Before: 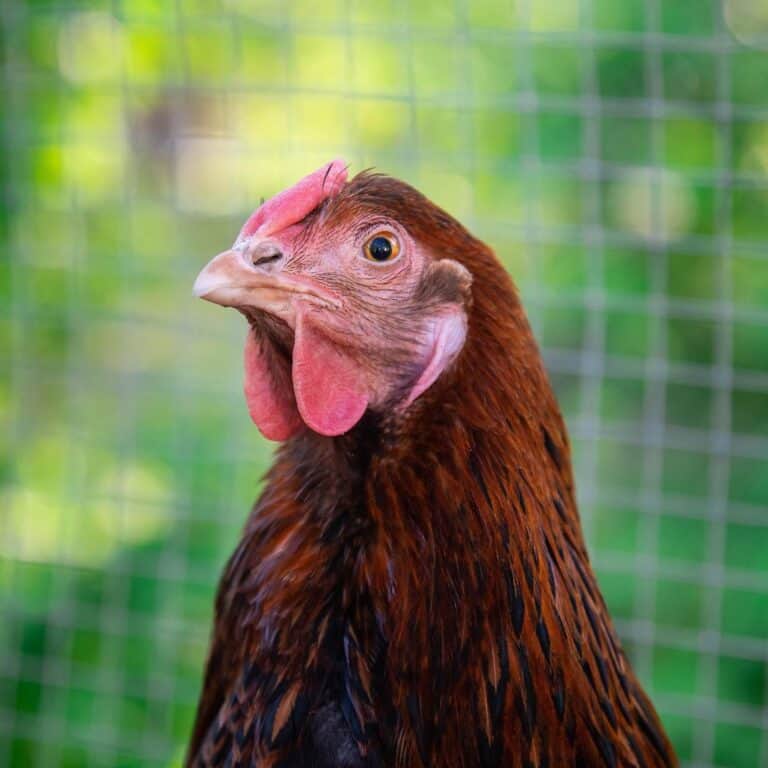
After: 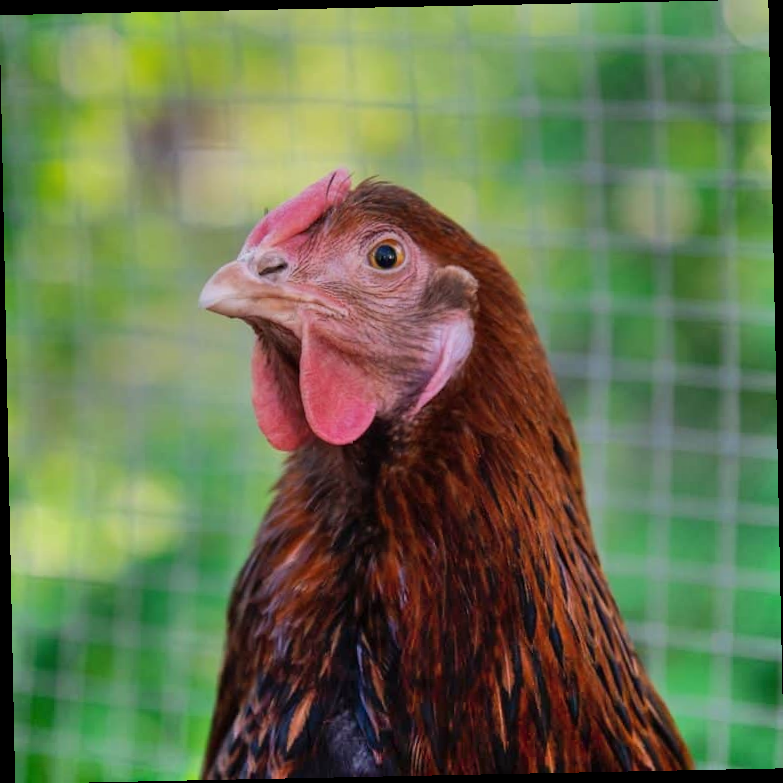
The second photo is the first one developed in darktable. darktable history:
graduated density: on, module defaults
rotate and perspective: rotation -1.17°, automatic cropping off
shadows and highlights: soften with gaussian
